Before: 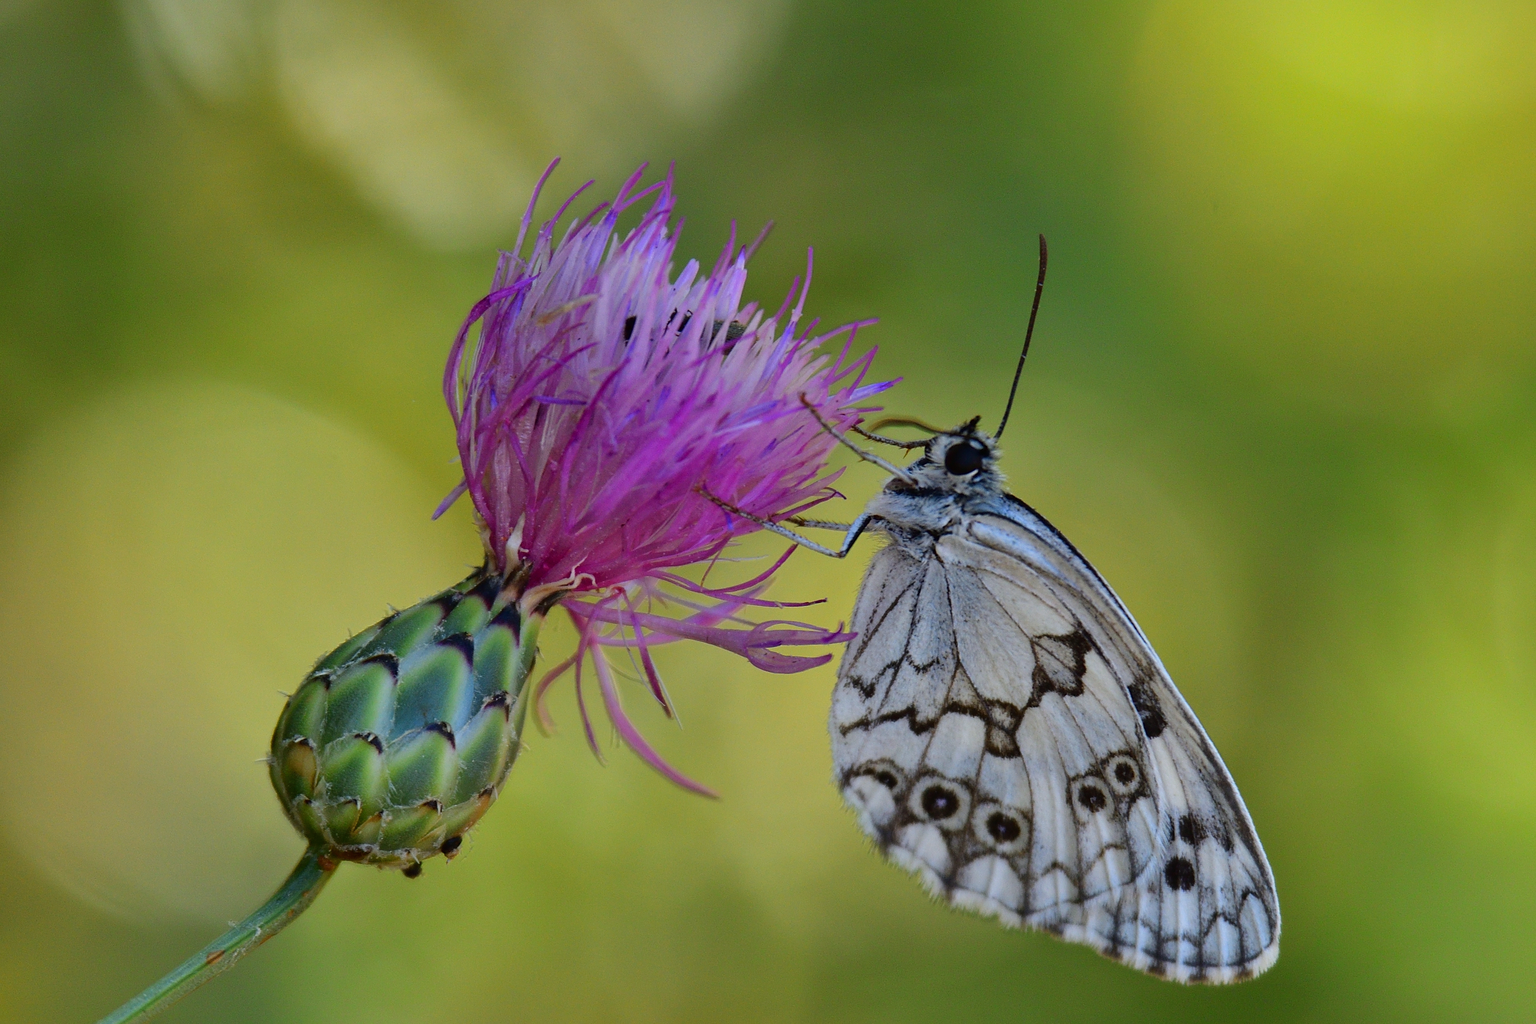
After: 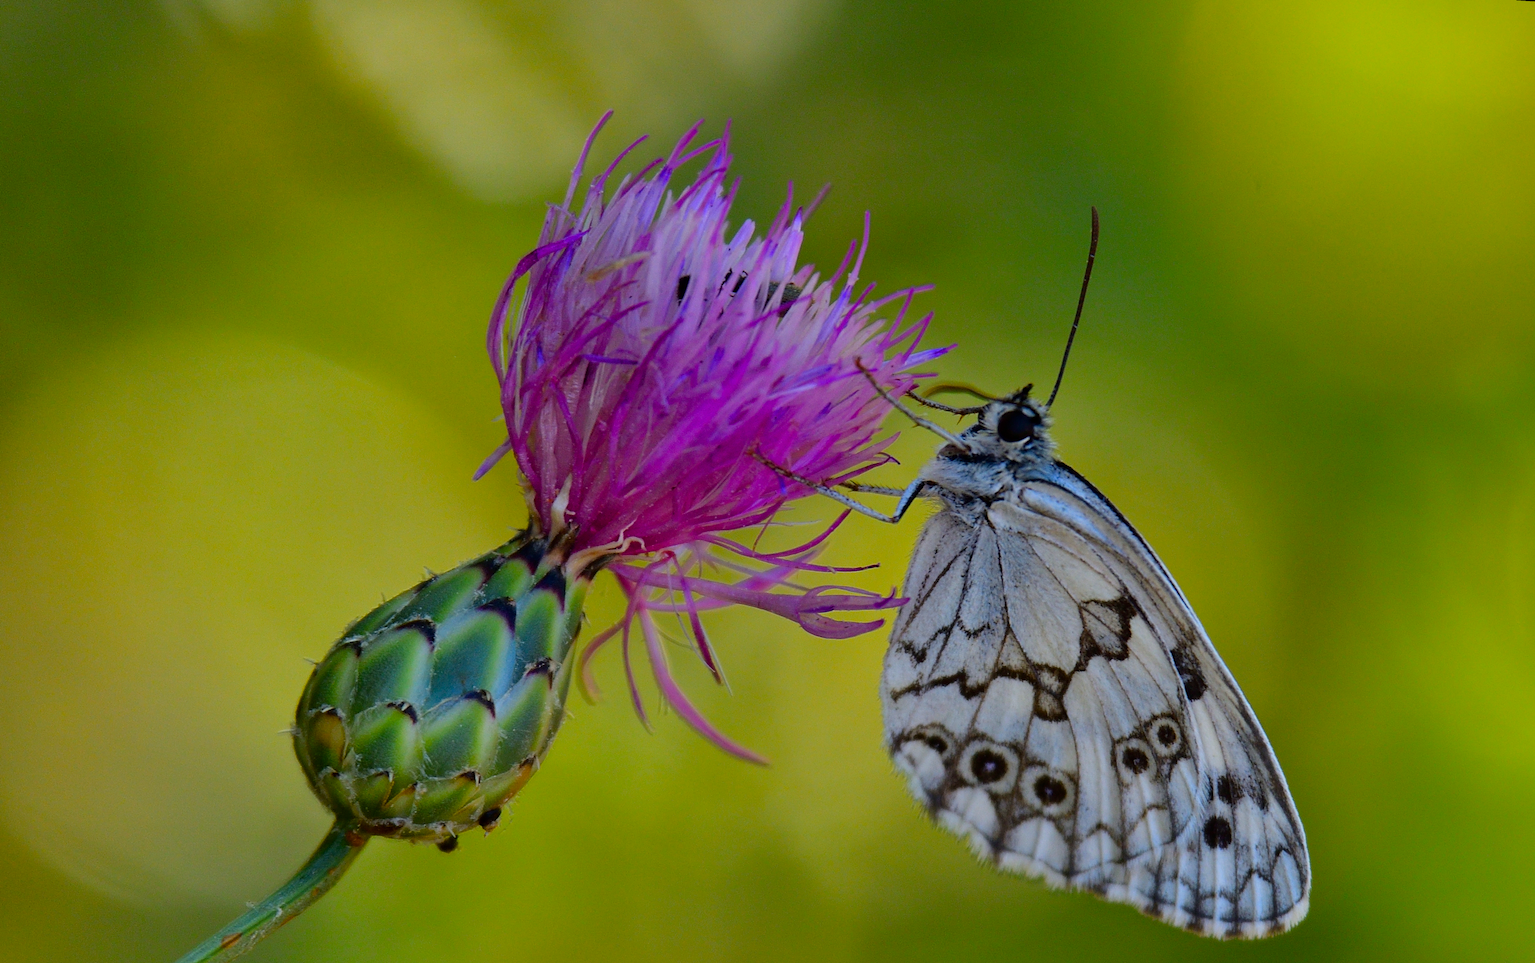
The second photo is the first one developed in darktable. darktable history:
exposure: black level correction 0.001, exposure -0.2 EV, compensate highlight preservation false
rotate and perspective: rotation 0.679°, lens shift (horizontal) 0.136, crop left 0.009, crop right 0.991, crop top 0.078, crop bottom 0.95
white balance: emerald 1
color balance rgb: perceptual saturation grading › global saturation 20%, global vibrance 20%
